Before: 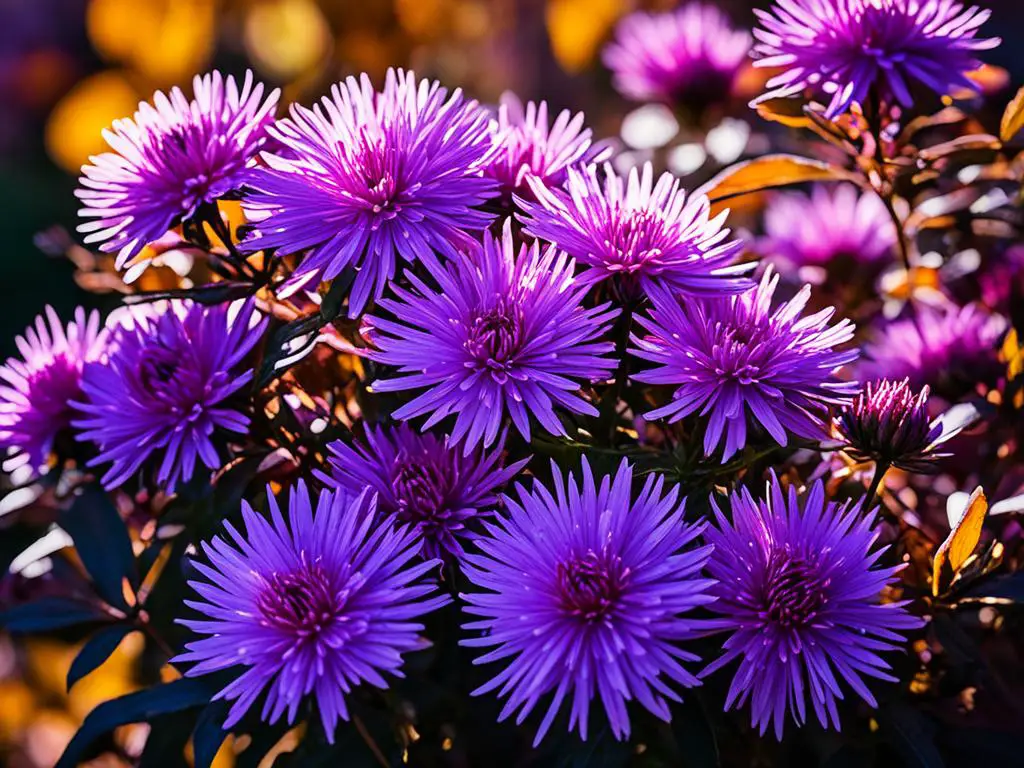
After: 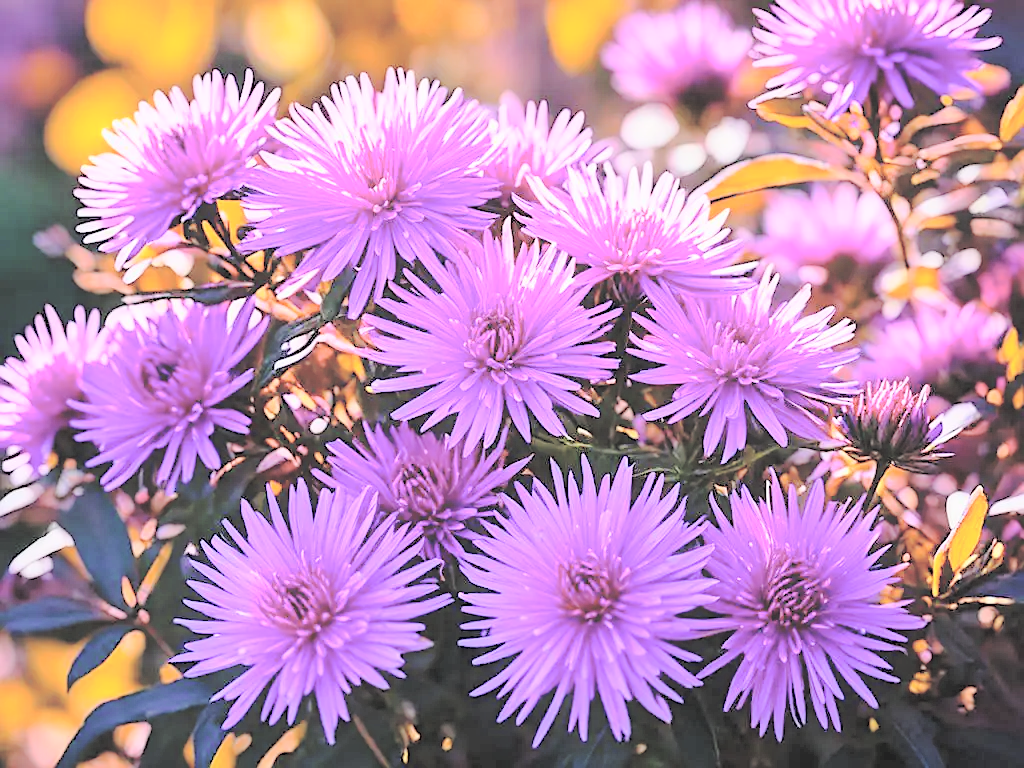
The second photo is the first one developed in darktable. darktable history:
contrast equalizer: octaves 7, y [[0.5, 0.5, 0.472, 0.5, 0.5, 0.5], [0.5 ×6], [0.5 ×6], [0 ×6], [0 ×6]]
tone curve: curves: ch0 [(0, 0.01) (0.037, 0.032) (0.131, 0.108) (0.275, 0.256) (0.483, 0.512) (0.61, 0.665) (0.696, 0.742) (0.792, 0.819) (0.911, 0.925) (0.997, 0.995)]; ch1 [(0, 0) (0.308, 0.29) (0.425, 0.411) (0.492, 0.488) (0.507, 0.503) (0.53, 0.532) (0.573, 0.586) (0.683, 0.702) (0.746, 0.77) (1, 1)]; ch2 [(0, 0) (0.246, 0.233) (0.36, 0.352) (0.415, 0.415) (0.485, 0.487) (0.502, 0.504) (0.525, 0.518) (0.539, 0.539) (0.587, 0.594) (0.636, 0.652) (0.711, 0.729) (0.845, 0.855) (0.998, 0.977)], preserve colors none
contrast brightness saturation: brightness 0.992
sharpen: radius 1.438, amount 0.414, threshold 1.698
